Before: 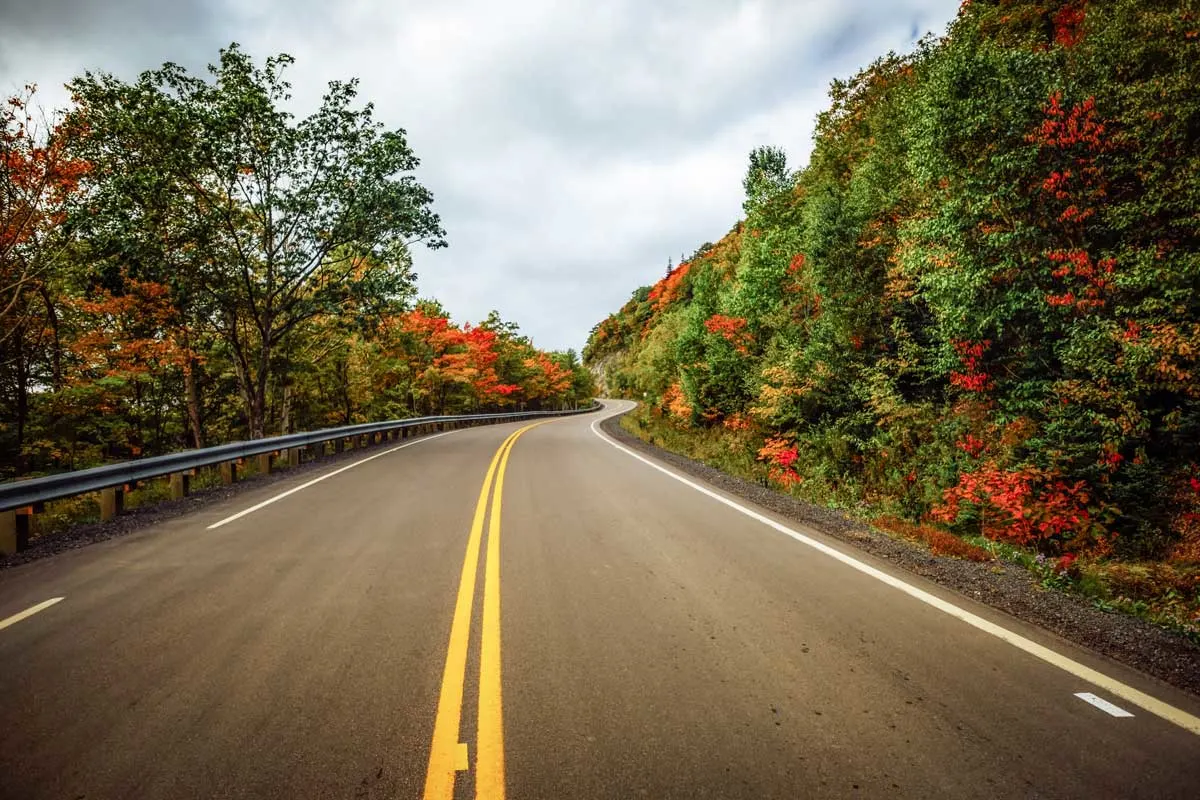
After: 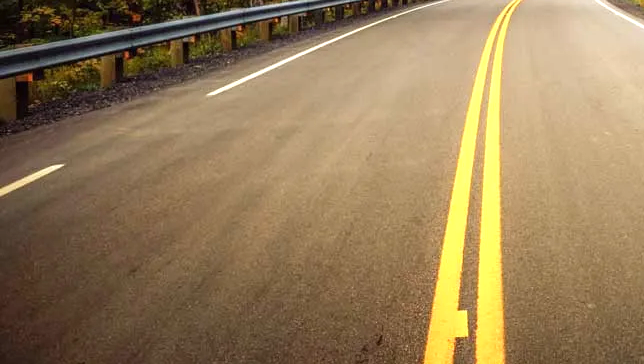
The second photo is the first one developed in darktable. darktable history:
exposure: black level correction 0, exposure 0.695 EV, compensate exposure bias true, compensate highlight preservation false
crop and rotate: top 54.269%, right 46.28%, bottom 0.123%
